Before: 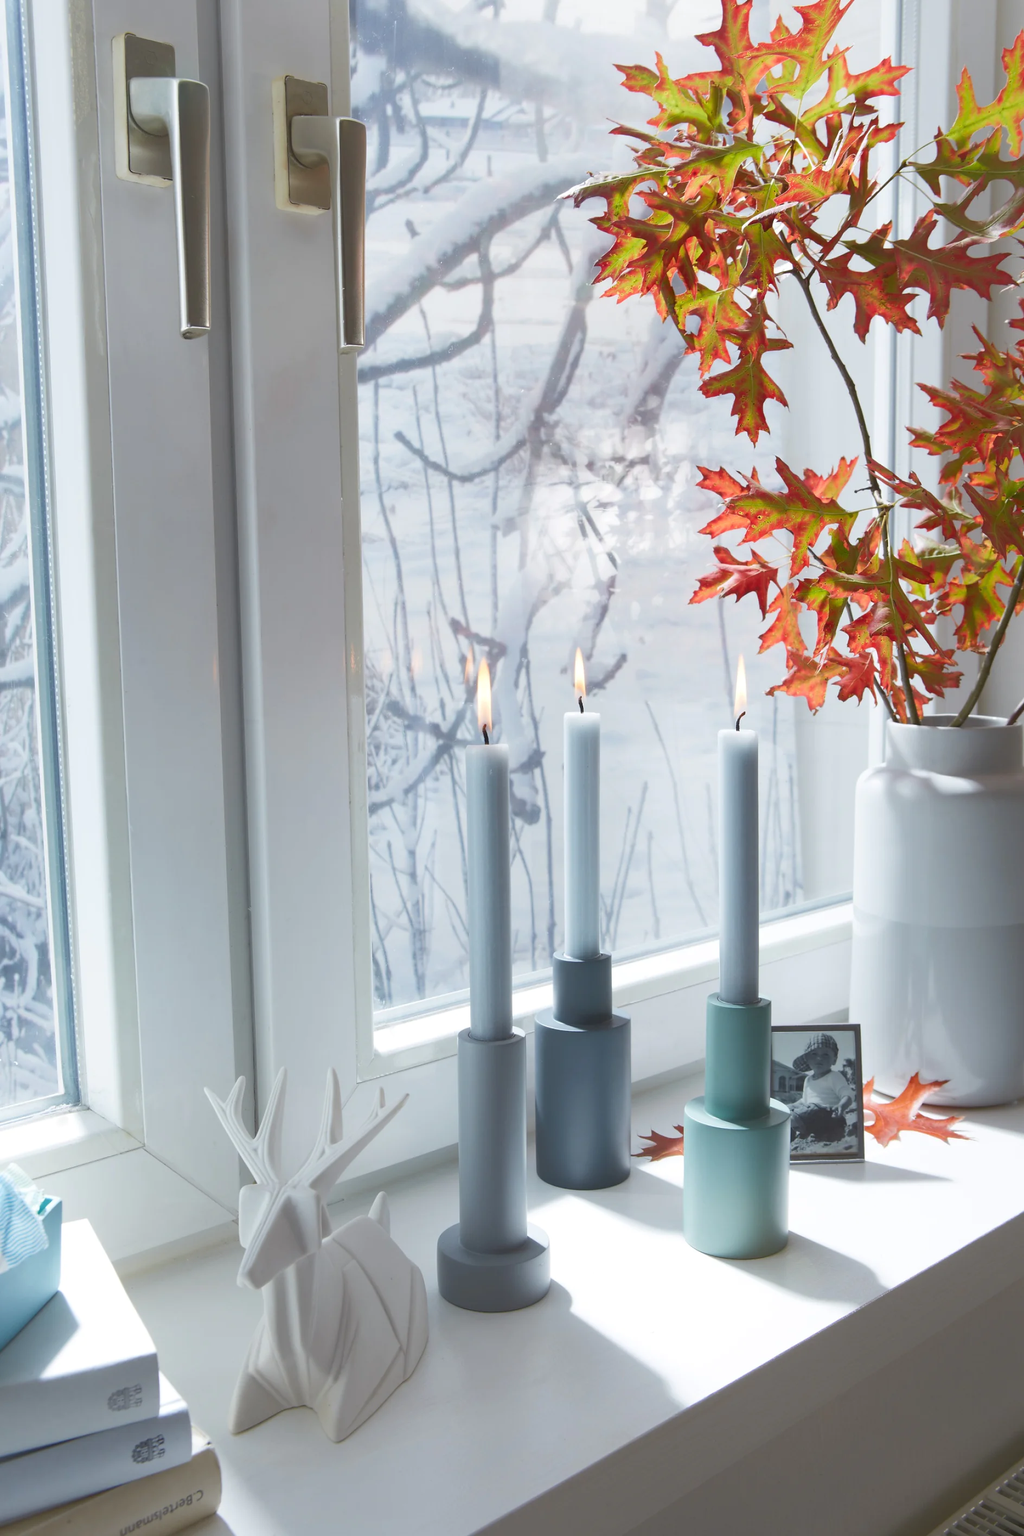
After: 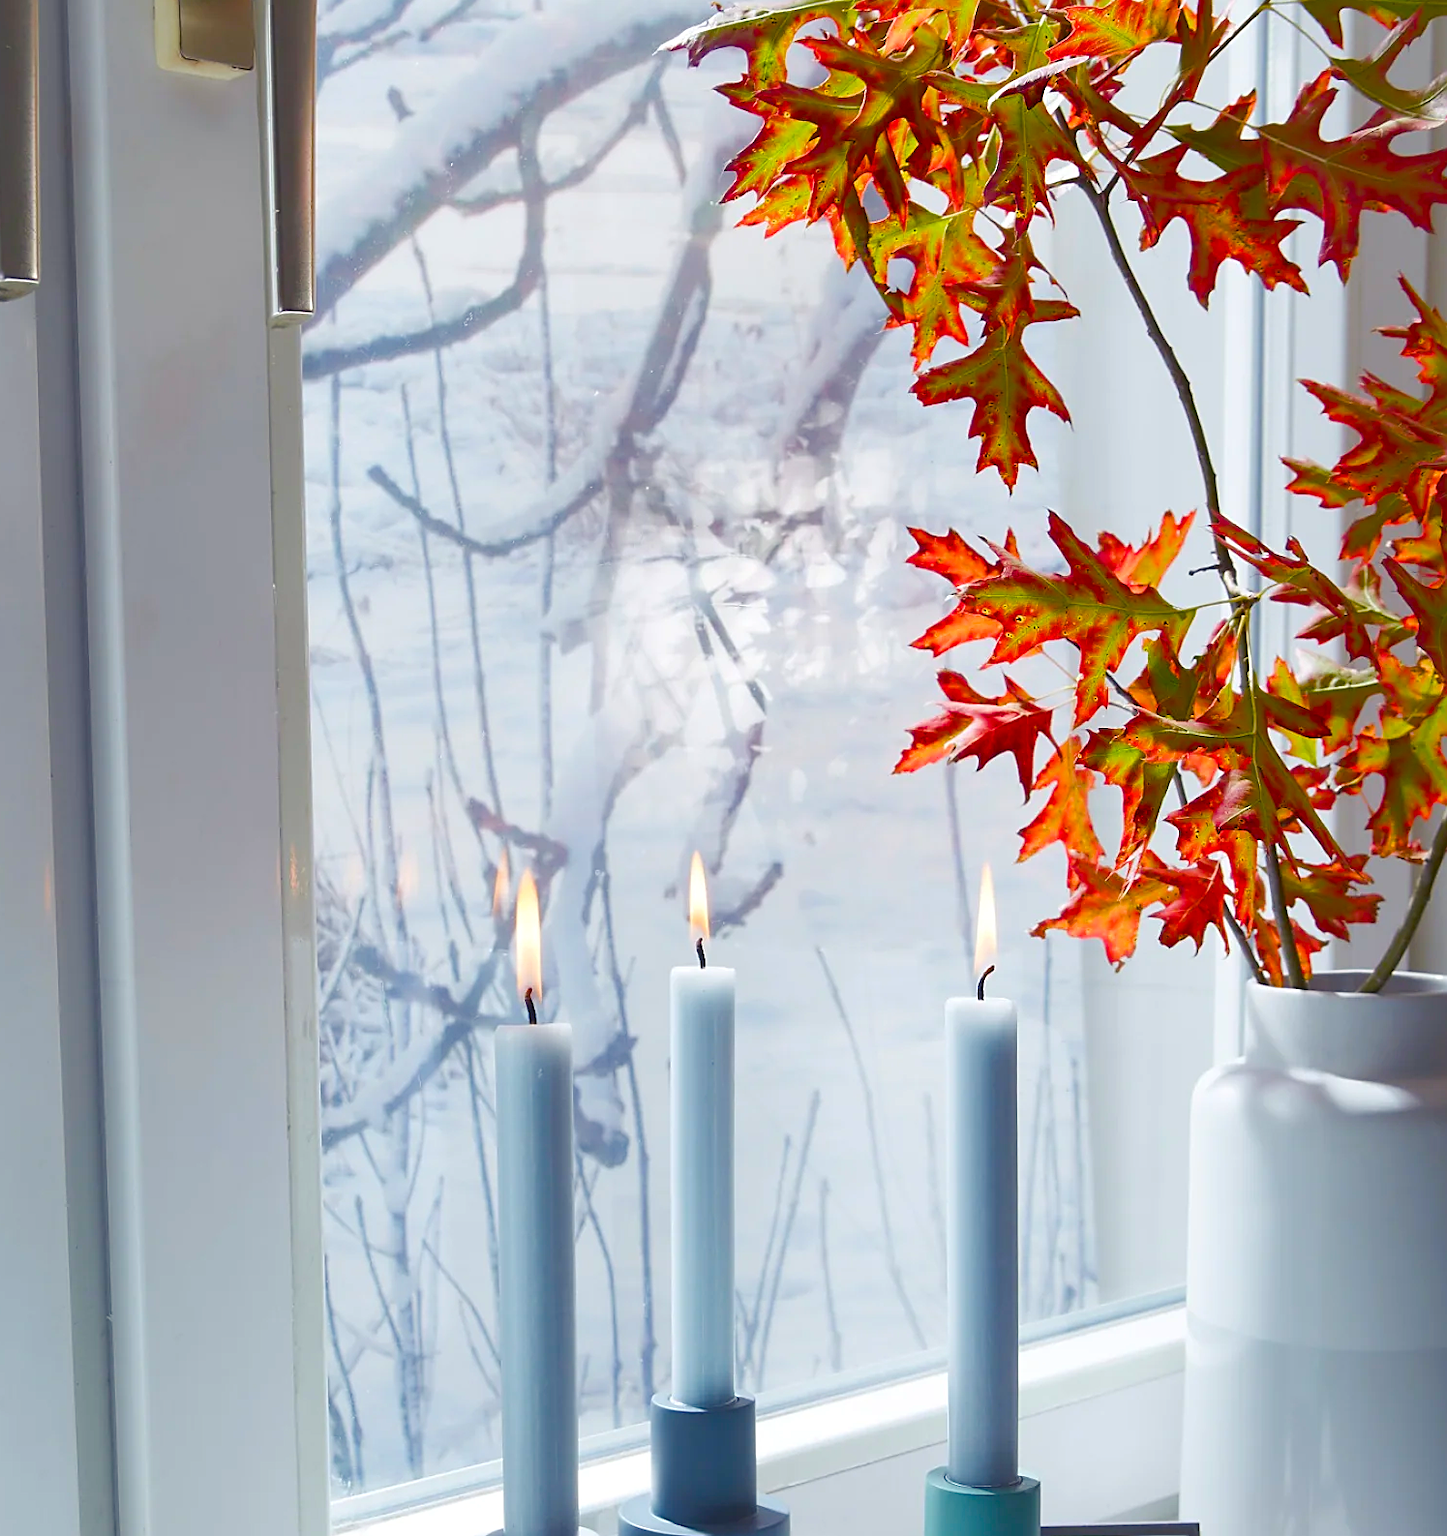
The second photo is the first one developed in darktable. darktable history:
sharpen: on, module defaults
color balance rgb: shadows lift › luminance -21.905%, shadows lift › chroma 6.502%, shadows lift › hue 267.24°, linear chroma grading › global chroma 14.423%, perceptual saturation grading › global saturation 38.812%, perceptual saturation grading › highlights -24.903%, perceptual saturation grading › mid-tones 35.072%, perceptual saturation grading › shadows 35.374%
crop: left 18.387%, top 11.097%, right 2.326%, bottom 32.816%
